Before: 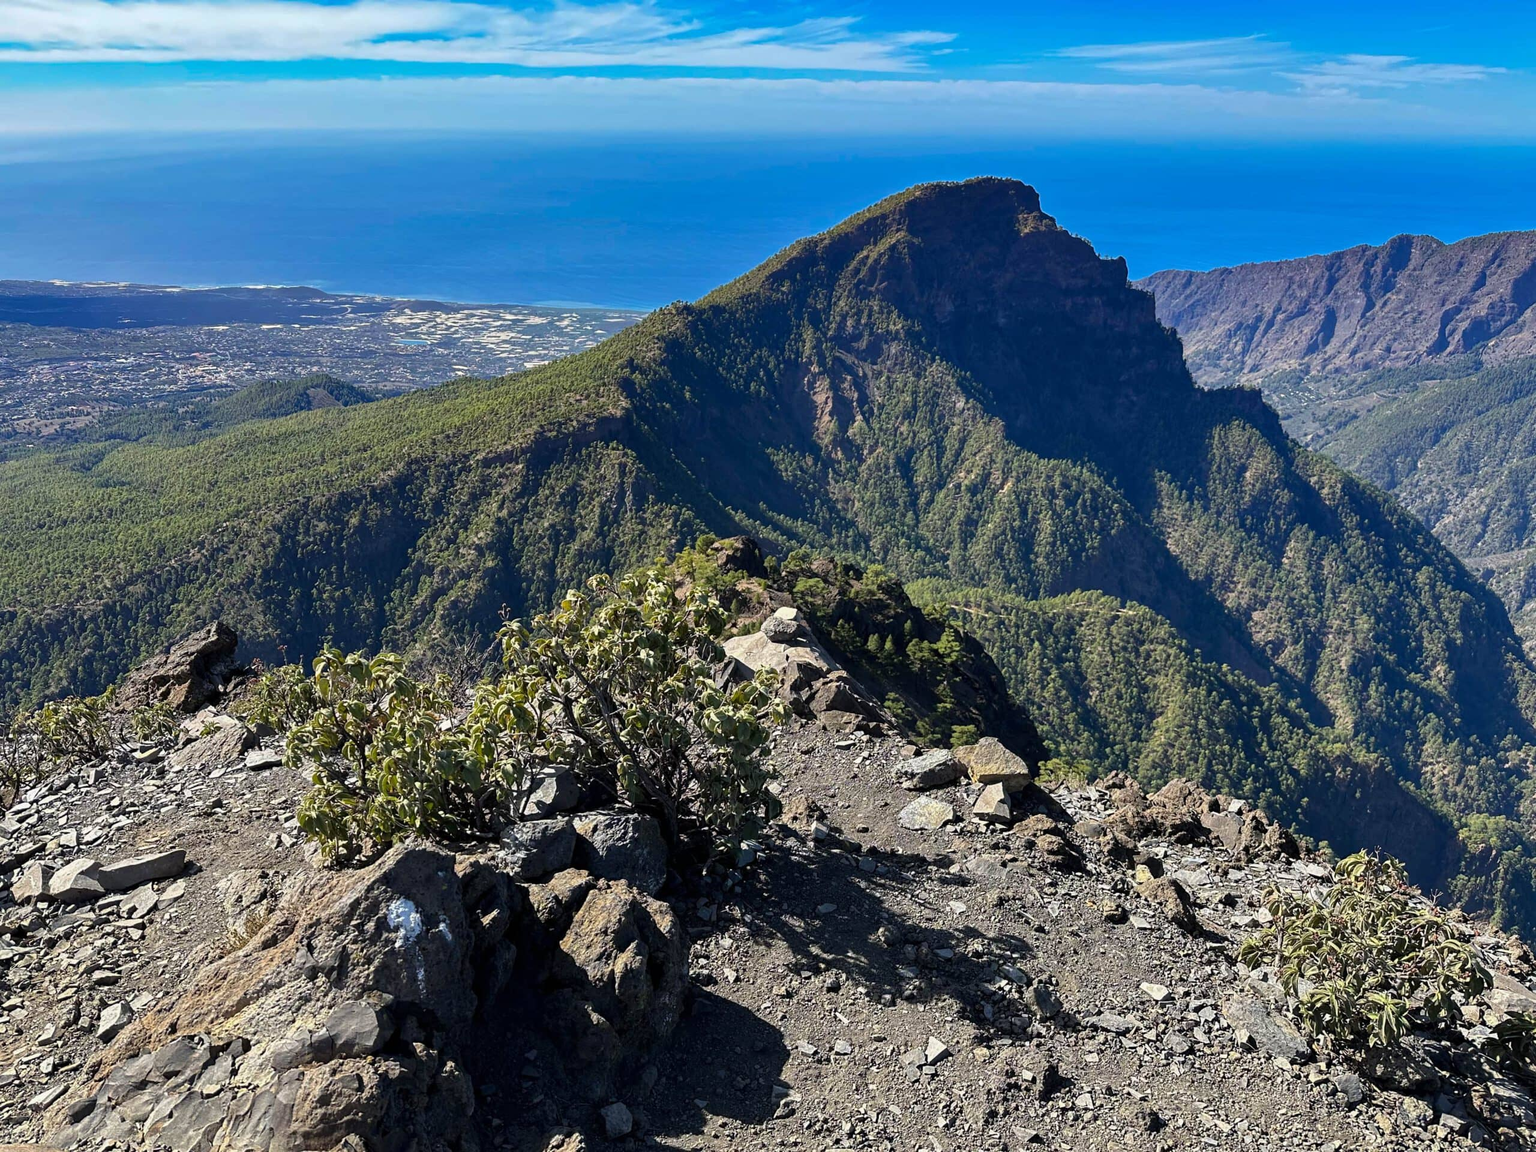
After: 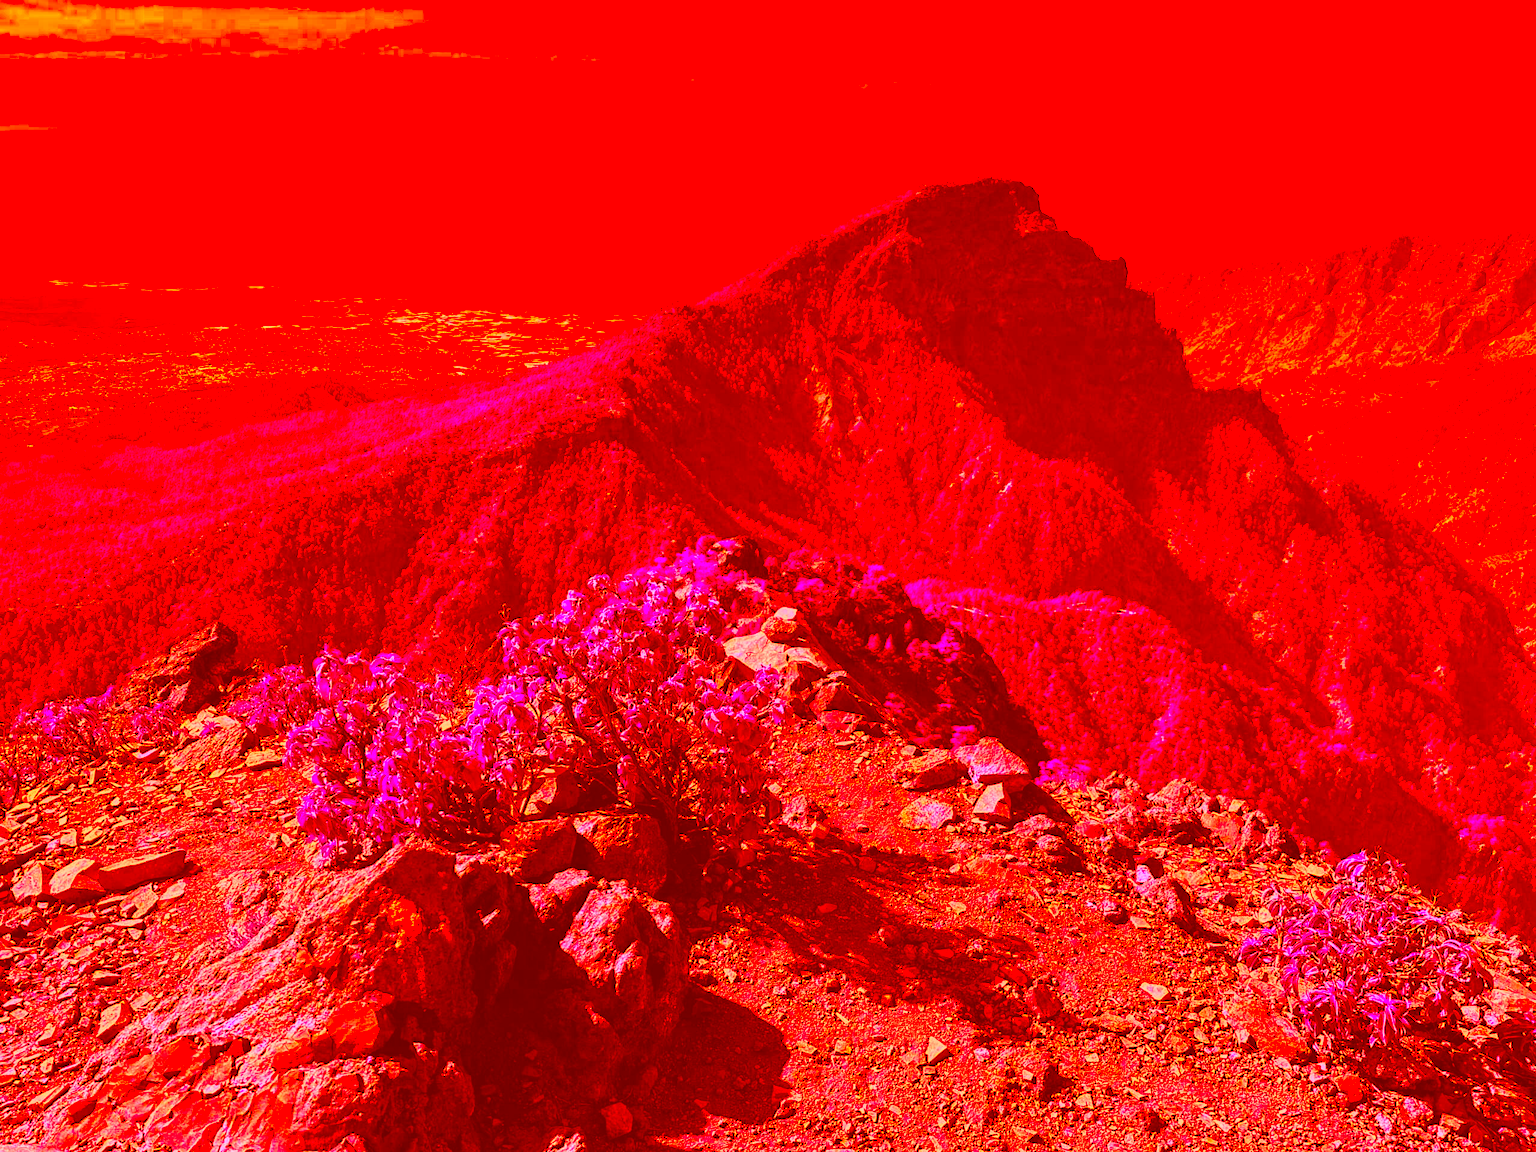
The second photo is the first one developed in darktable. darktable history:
exposure: black level correction 0, exposure 1 EV, compensate highlight preservation false
color correction: highlights a* -38.93, highlights b* -39.66, shadows a* -39.6, shadows b* -39.86, saturation -3
